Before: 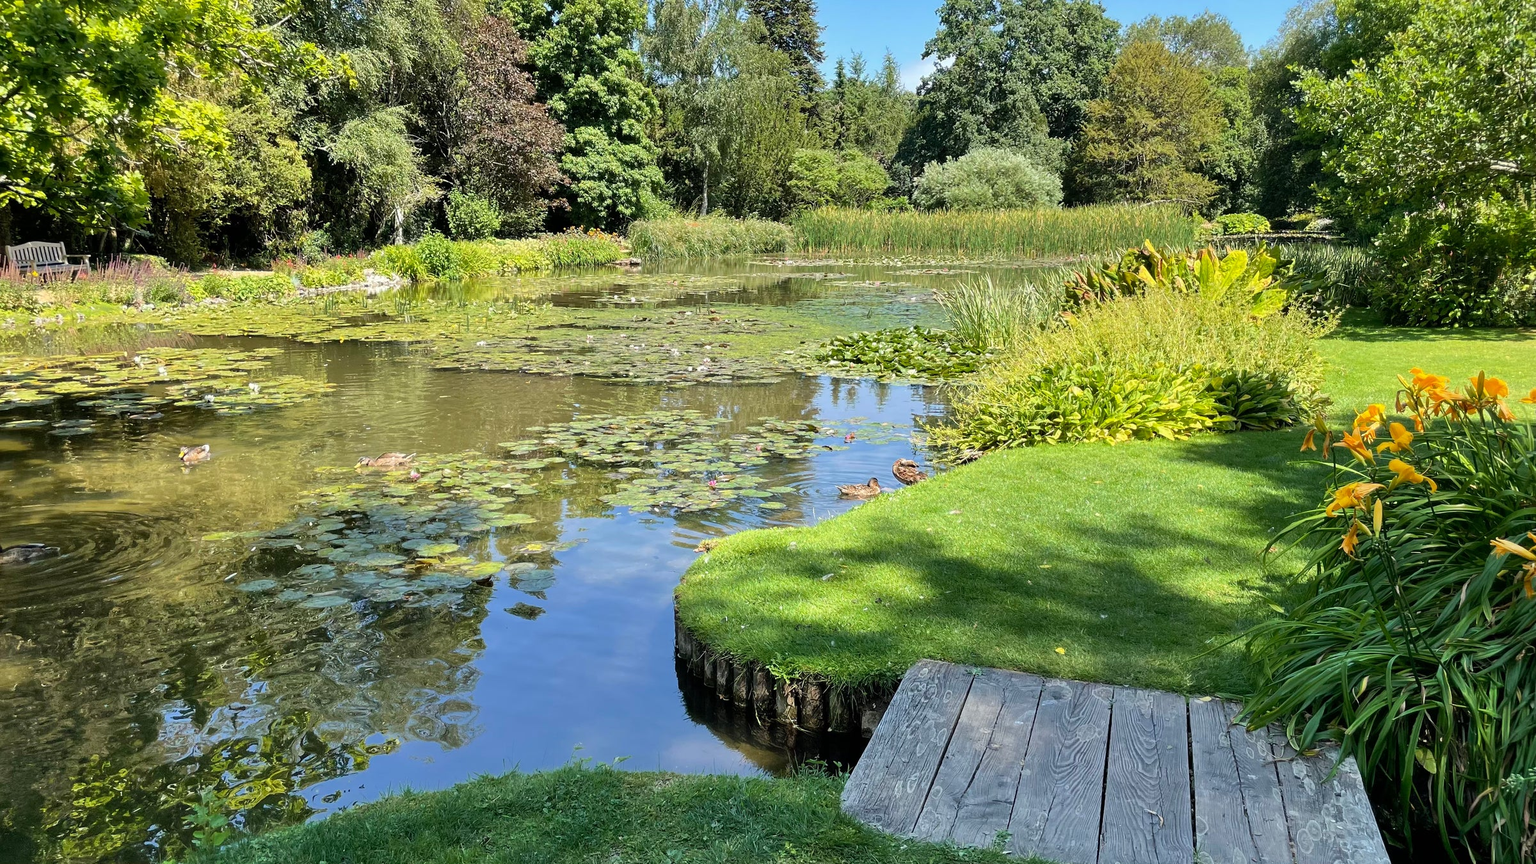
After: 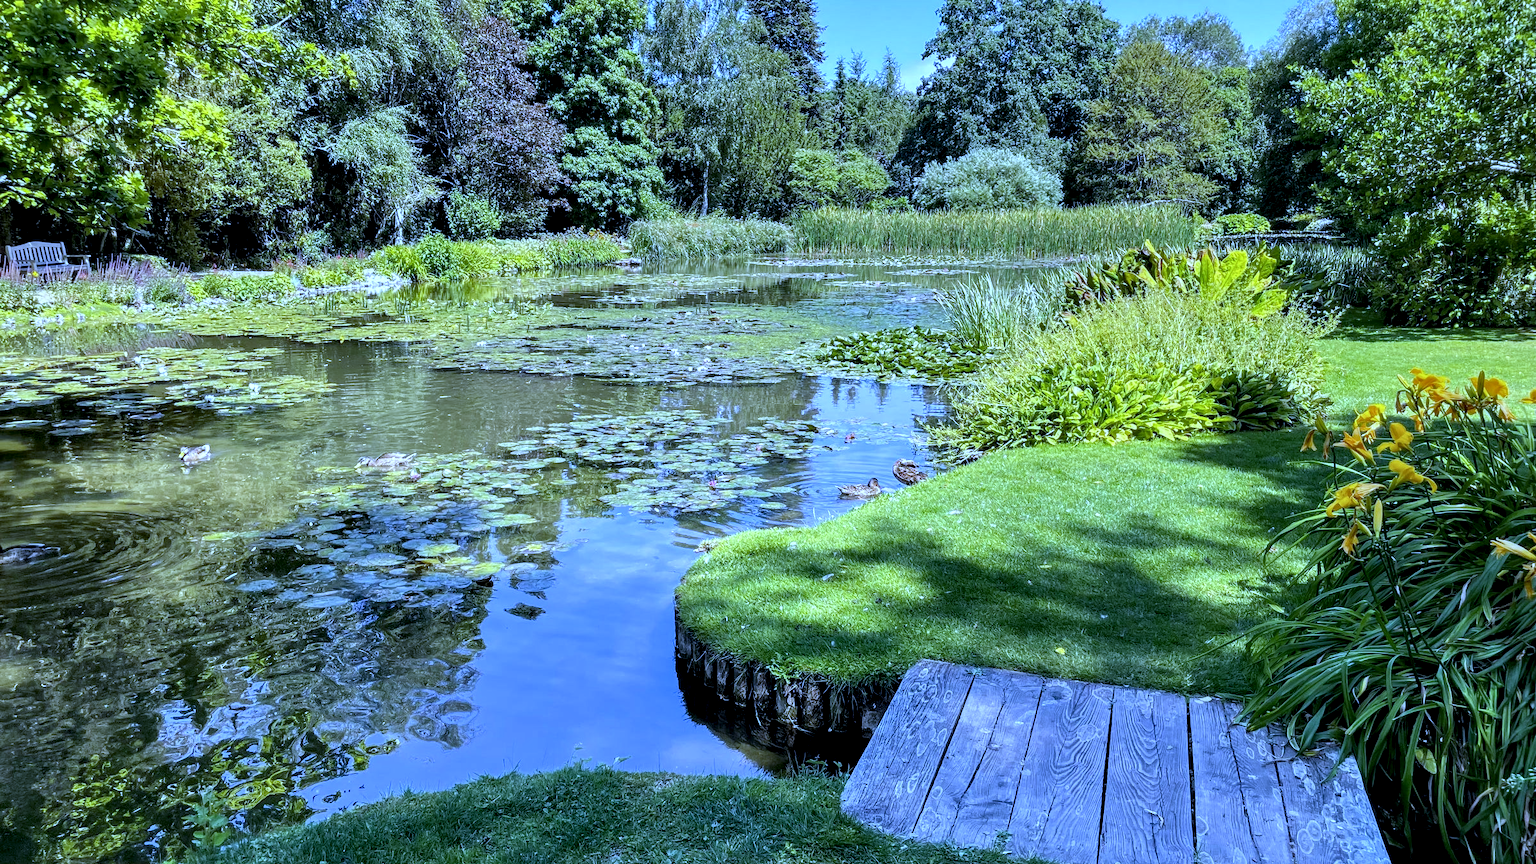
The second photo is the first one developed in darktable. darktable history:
local contrast: detail 150%
white balance: red 0.766, blue 1.537
